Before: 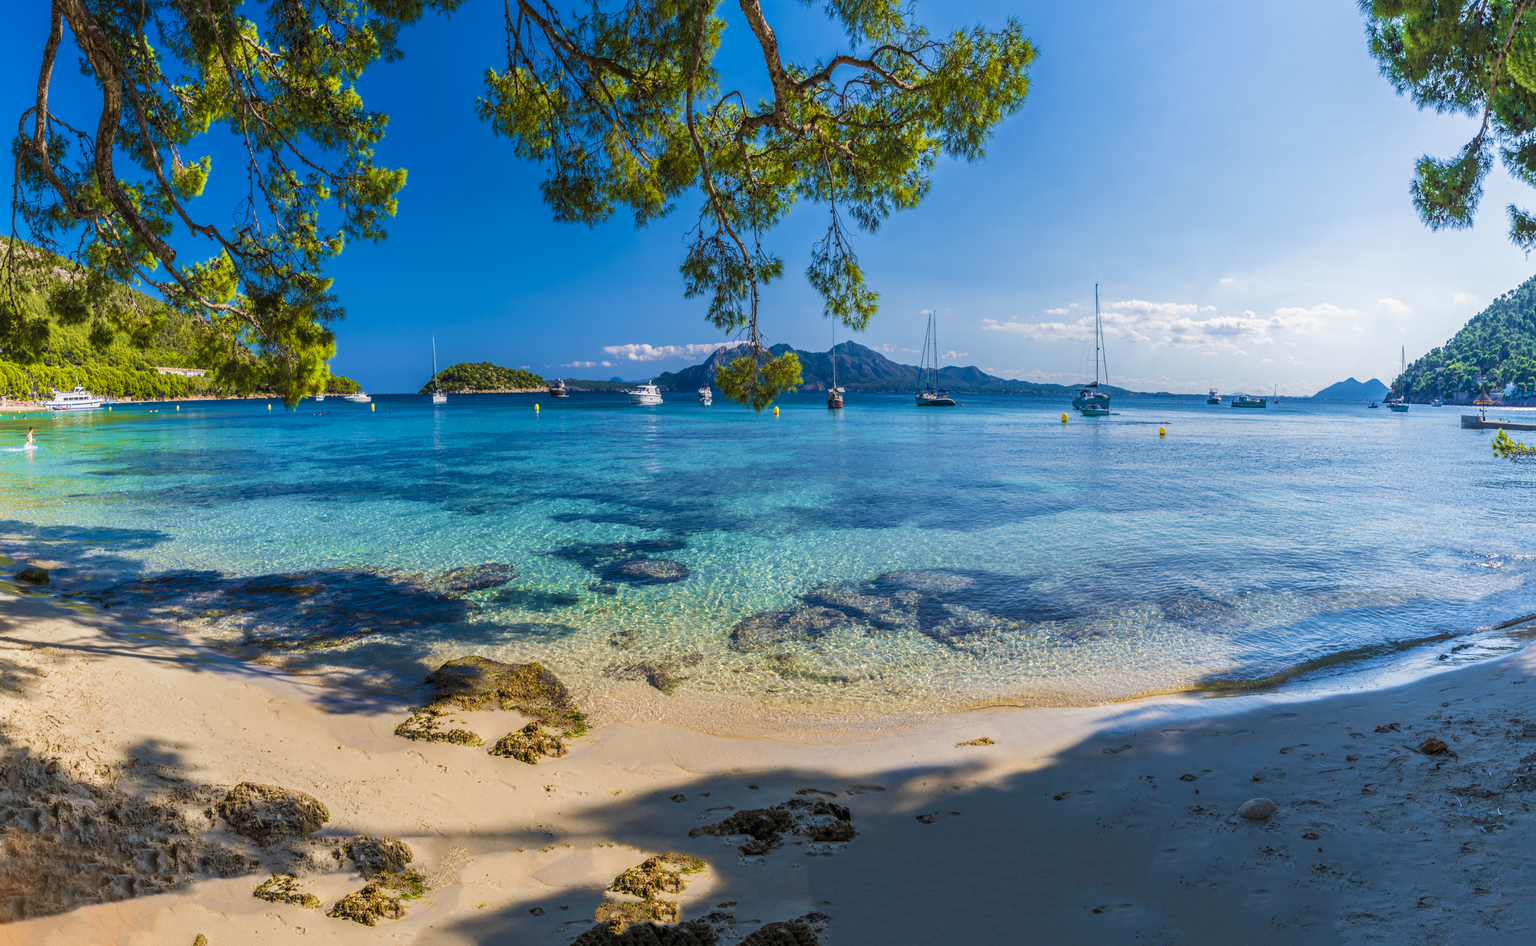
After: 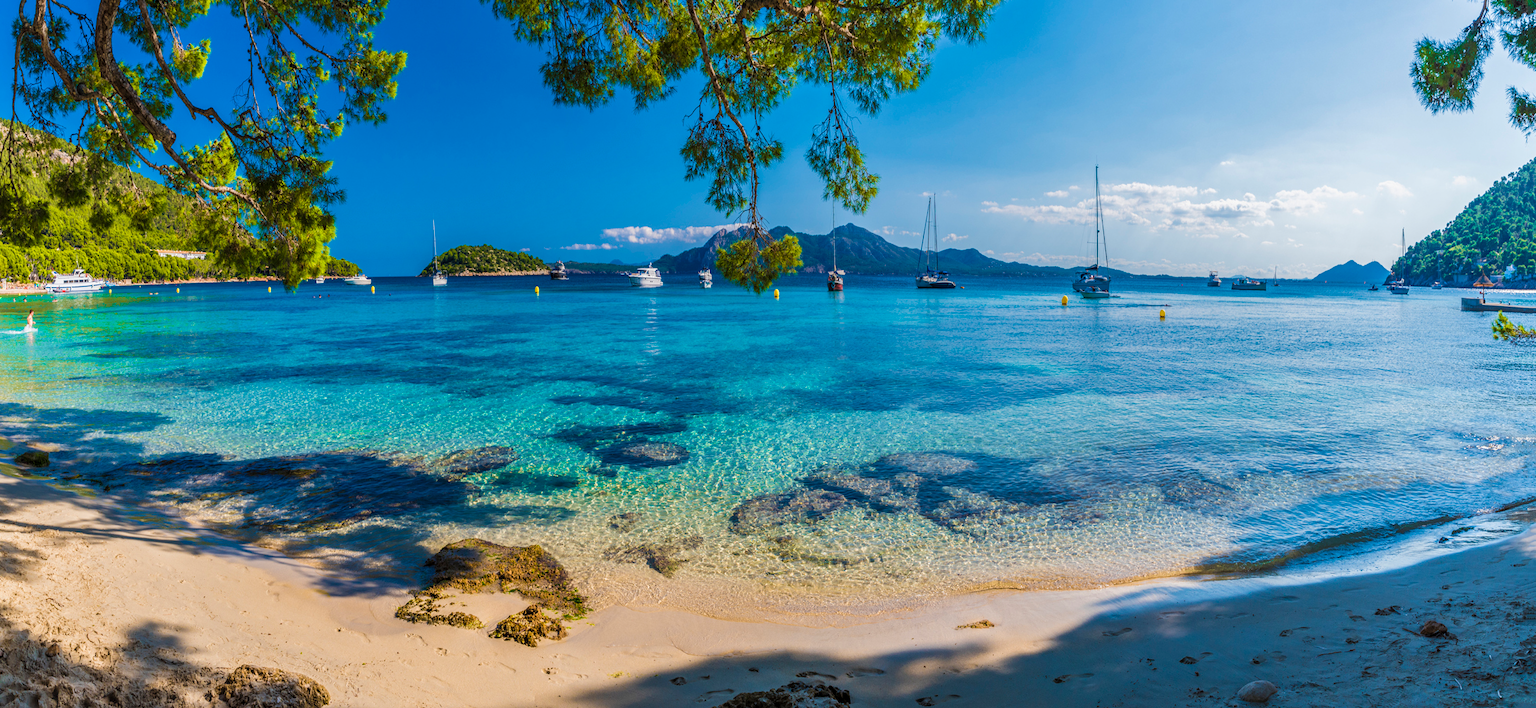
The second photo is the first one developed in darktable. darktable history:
crop and rotate: top 12.489%, bottom 12.541%
shadows and highlights: shadows 32.02, highlights -31.31, soften with gaussian
